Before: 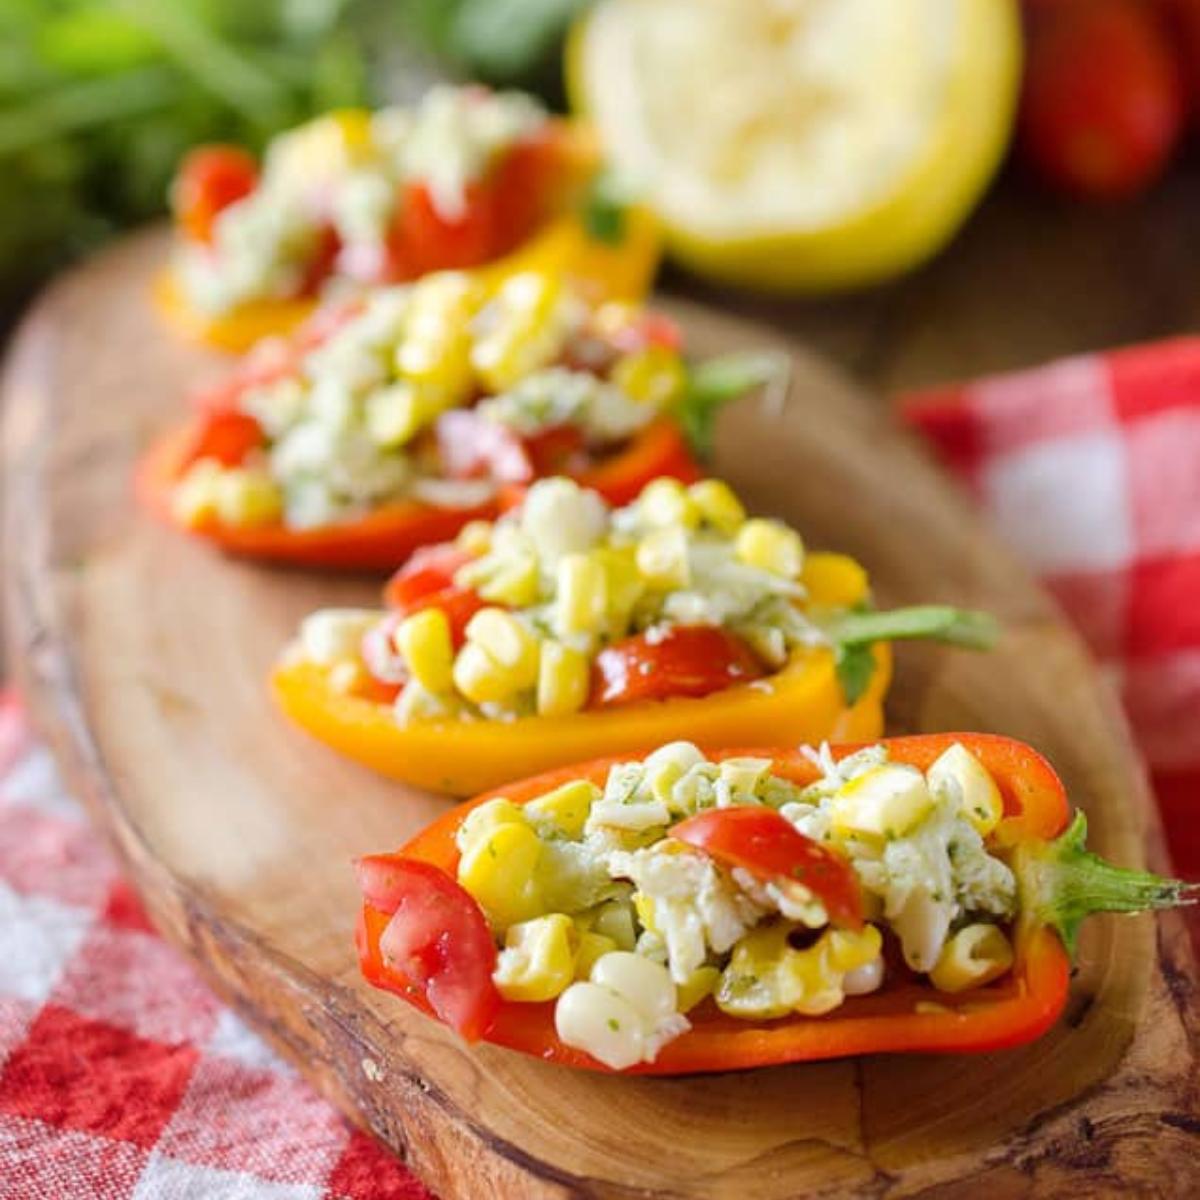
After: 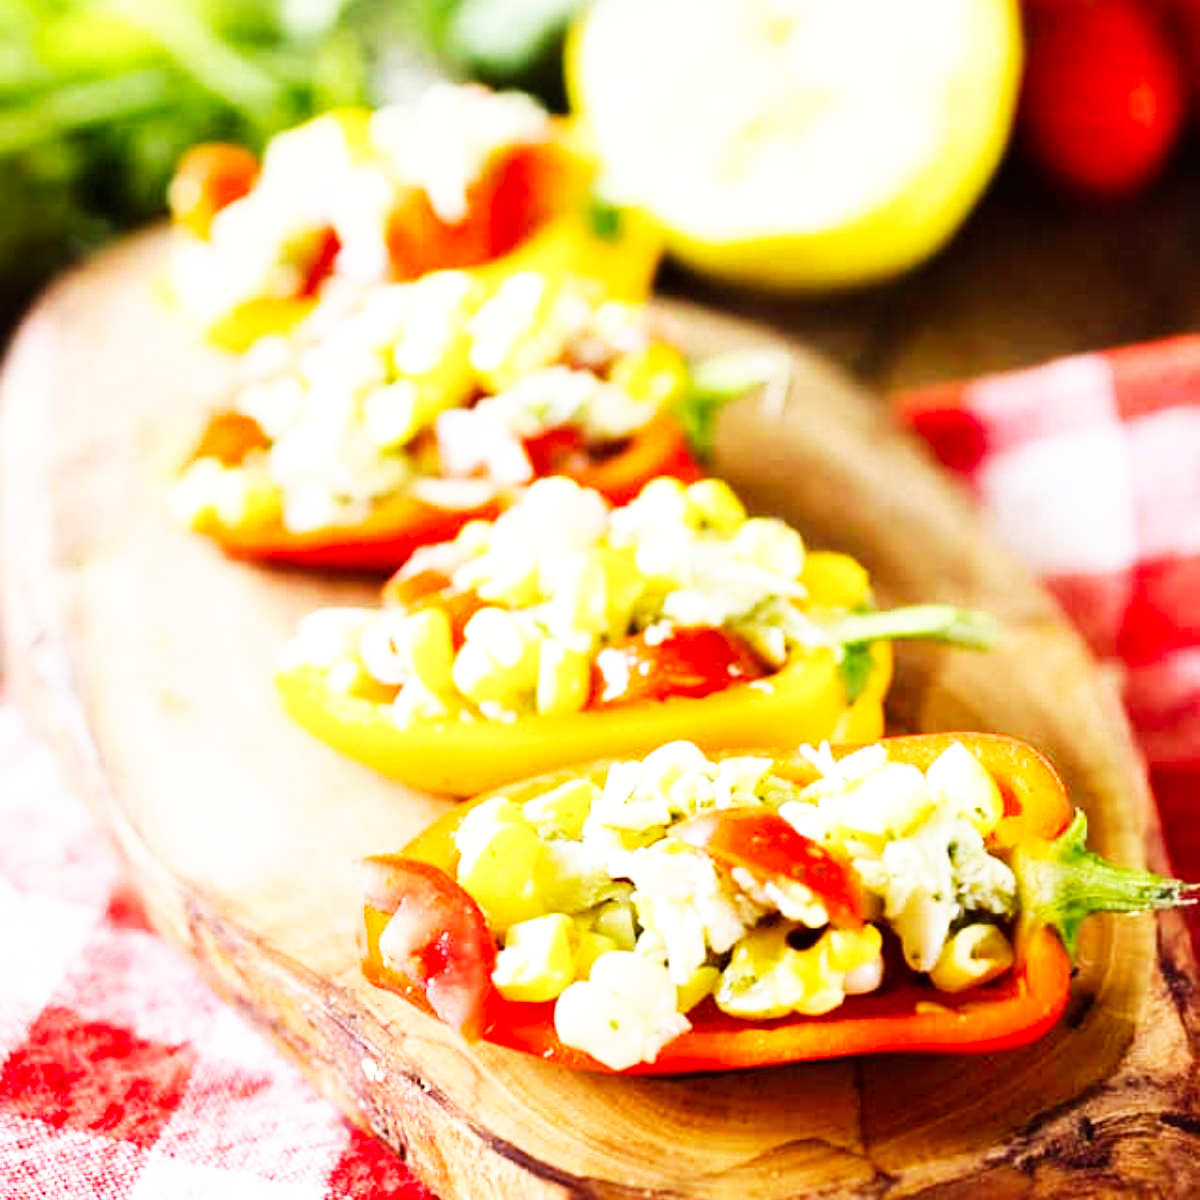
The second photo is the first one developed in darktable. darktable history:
tone equalizer: -8 EV -0.439 EV, -7 EV -0.357 EV, -6 EV -0.307 EV, -5 EV -0.191 EV, -3 EV 0.224 EV, -2 EV 0.362 EV, -1 EV 0.407 EV, +0 EV 0.395 EV, edges refinement/feathering 500, mask exposure compensation -1.57 EV, preserve details no
base curve: curves: ch0 [(0, 0) (0.007, 0.004) (0.027, 0.03) (0.046, 0.07) (0.207, 0.54) (0.442, 0.872) (0.673, 0.972) (1, 1)], preserve colors none
